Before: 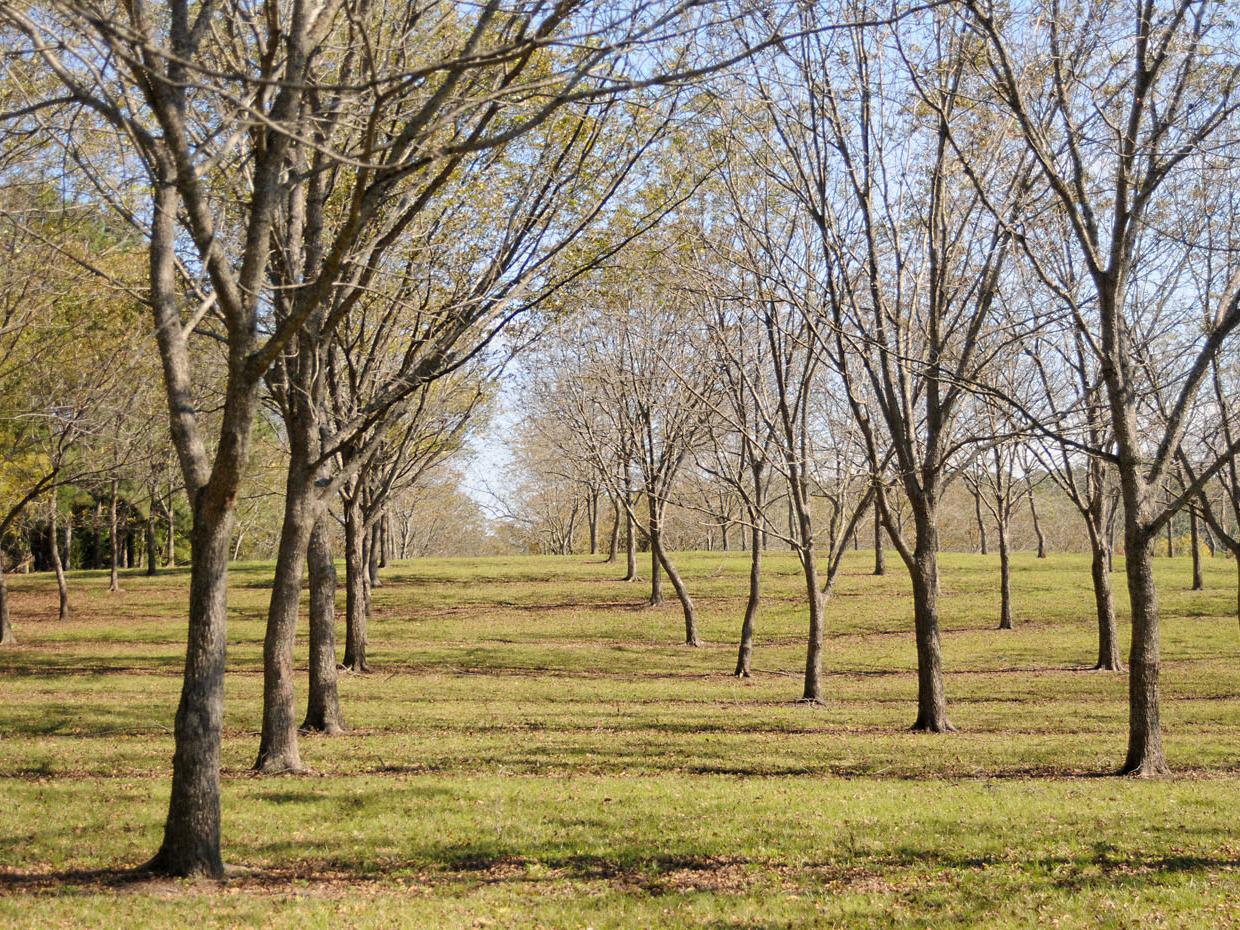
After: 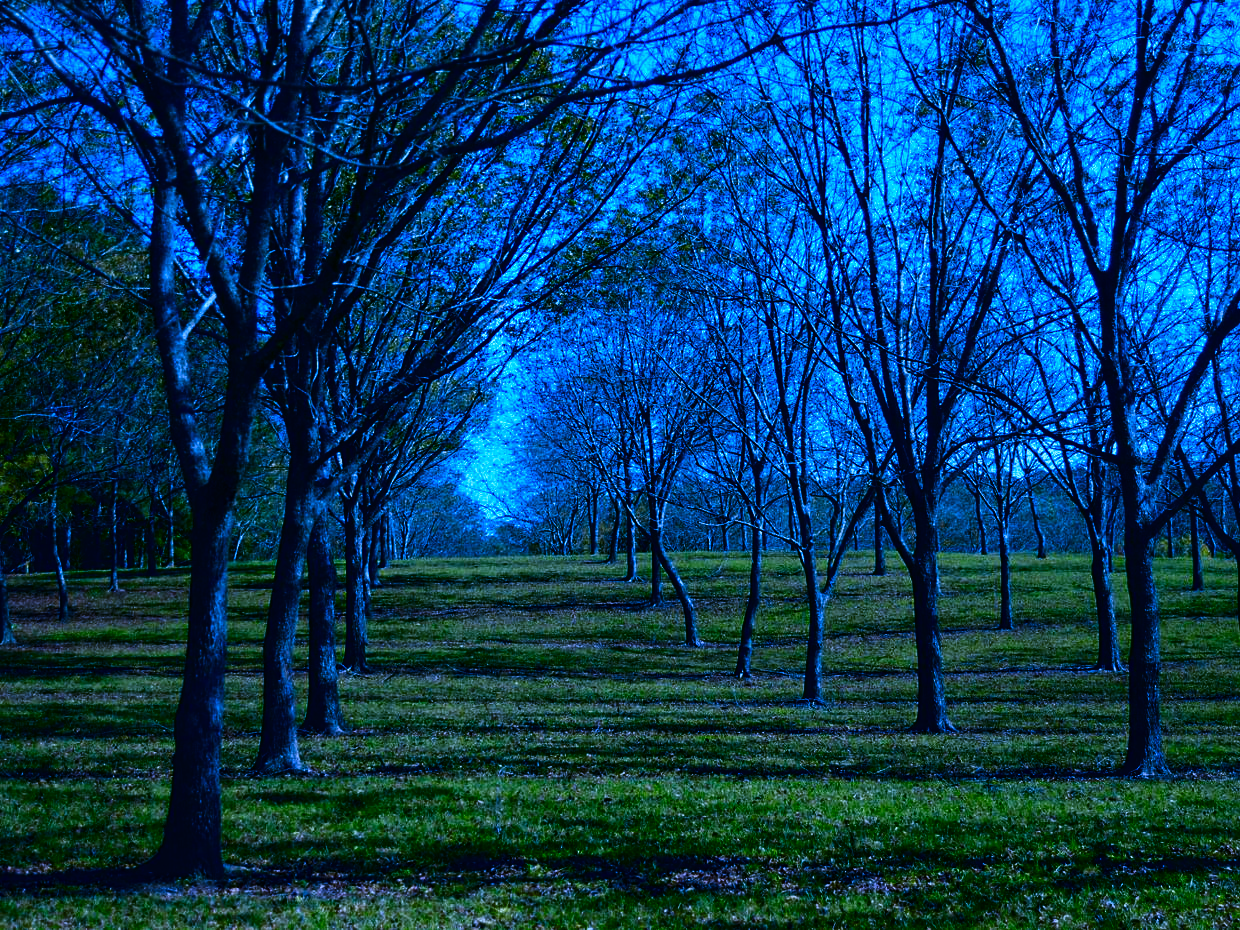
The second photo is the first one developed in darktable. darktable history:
color correction: highlights a* 14.46, highlights b* 5.85, shadows a* -5.53, shadows b* -15.24, saturation 0.85
contrast brightness saturation: brightness -1, saturation 1
white balance: red 0.766, blue 1.537
tone curve: curves: ch0 [(0, 0) (0.004, 0.001) (0.133, 0.112) (0.325, 0.362) (0.832, 0.893) (1, 1)], color space Lab, linked channels, preserve colors none
